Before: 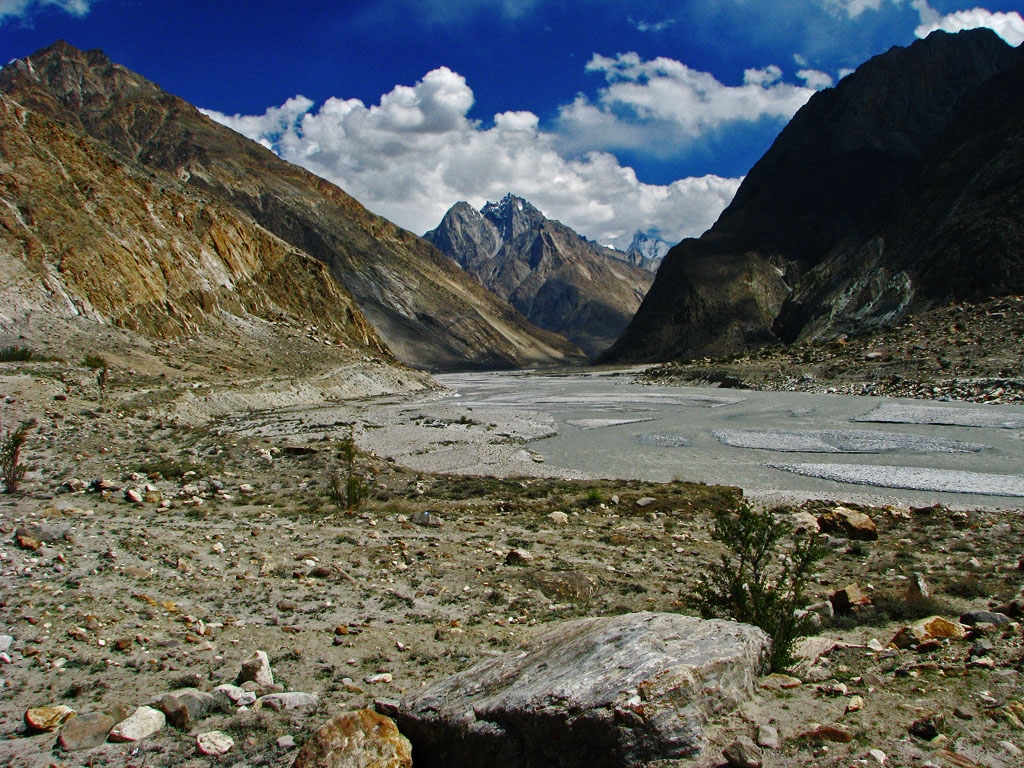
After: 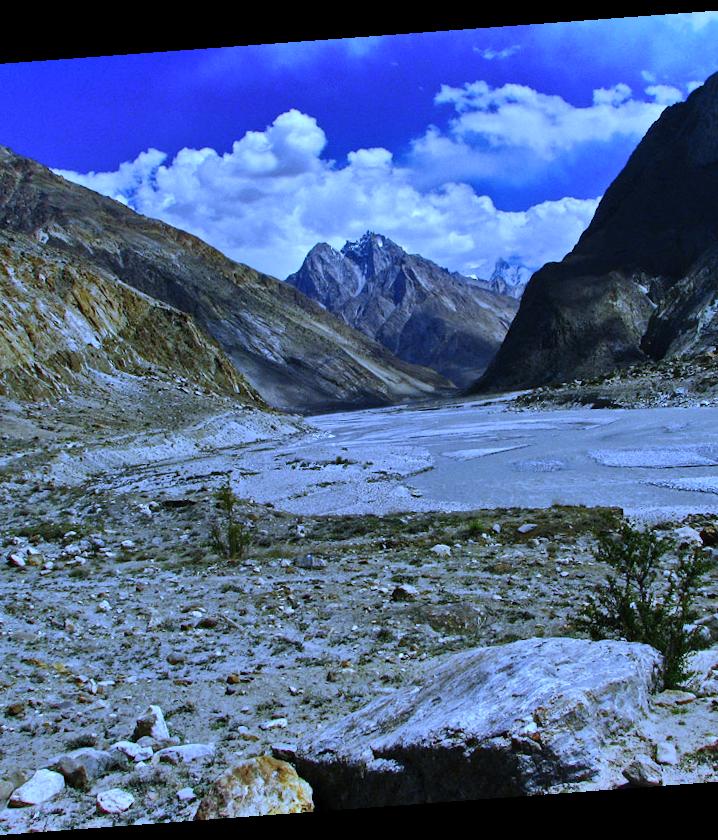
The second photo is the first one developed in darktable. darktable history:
crop and rotate: left 14.292%, right 19.041%
white balance: red 0.766, blue 1.537
shadows and highlights: shadows 60, soften with gaussian
color balance rgb: perceptual saturation grading › global saturation -1%
rotate and perspective: rotation -4.25°, automatic cropping off
